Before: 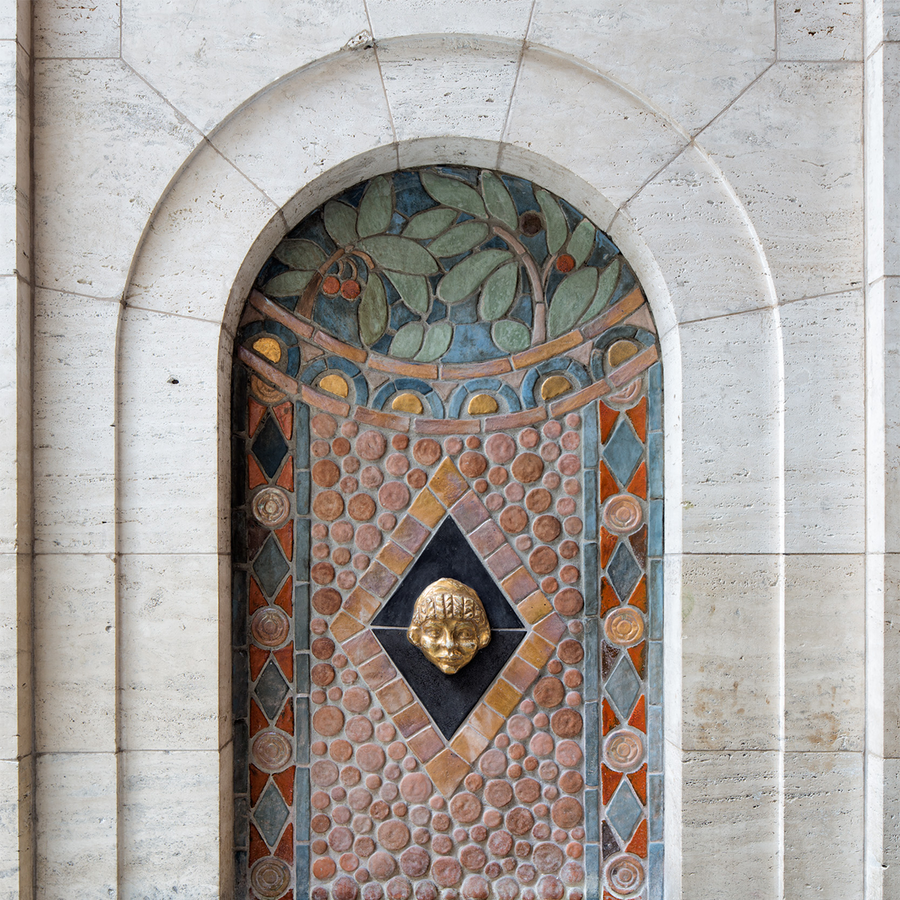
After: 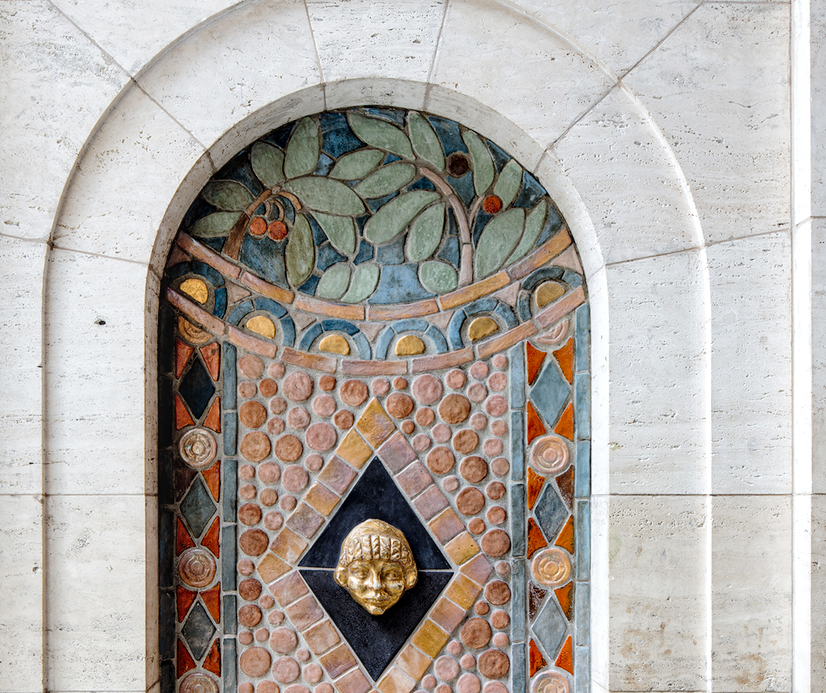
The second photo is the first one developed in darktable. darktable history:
crop: left 8.155%, top 6.611%, bottom 15.385%
local contrast: on, module defaults
tone curve: curves: ch0 [(0, 0) (0.003, 0.01) (0.011, 0.01) (0.025, 0.011) (0.044, 0.019) (0.069, 0.032) (0.1, 0.054) (0.136, 0.088) (0.177, 0.138) (0.224, 0.214) (0.277, 0.297) (0.335, 0.391) (0.399, 0.469) (0.468, 0.551) (0.543, 0.622) (0.623, 0.699) (0.709, 0.775) (0.801, 0.85) (0.898, 0.929) (1, 1)], preserve colors none
